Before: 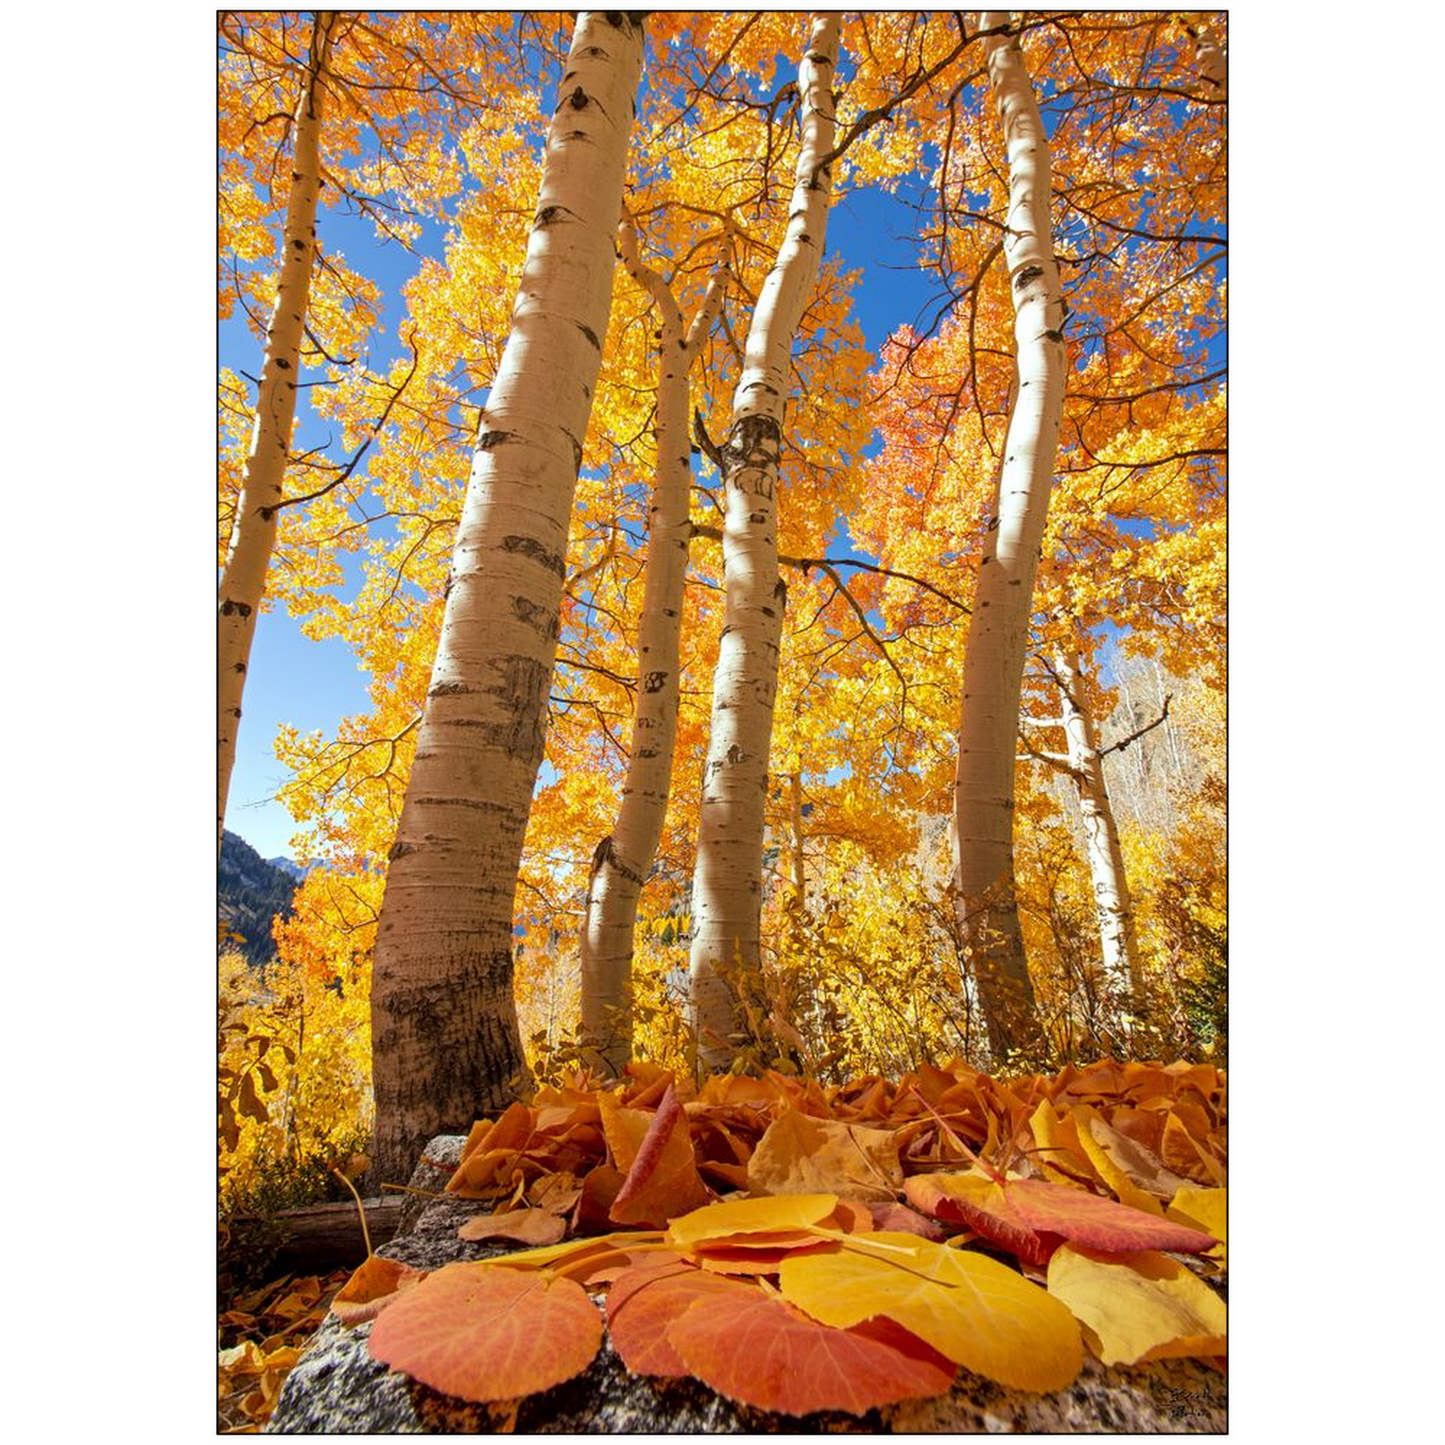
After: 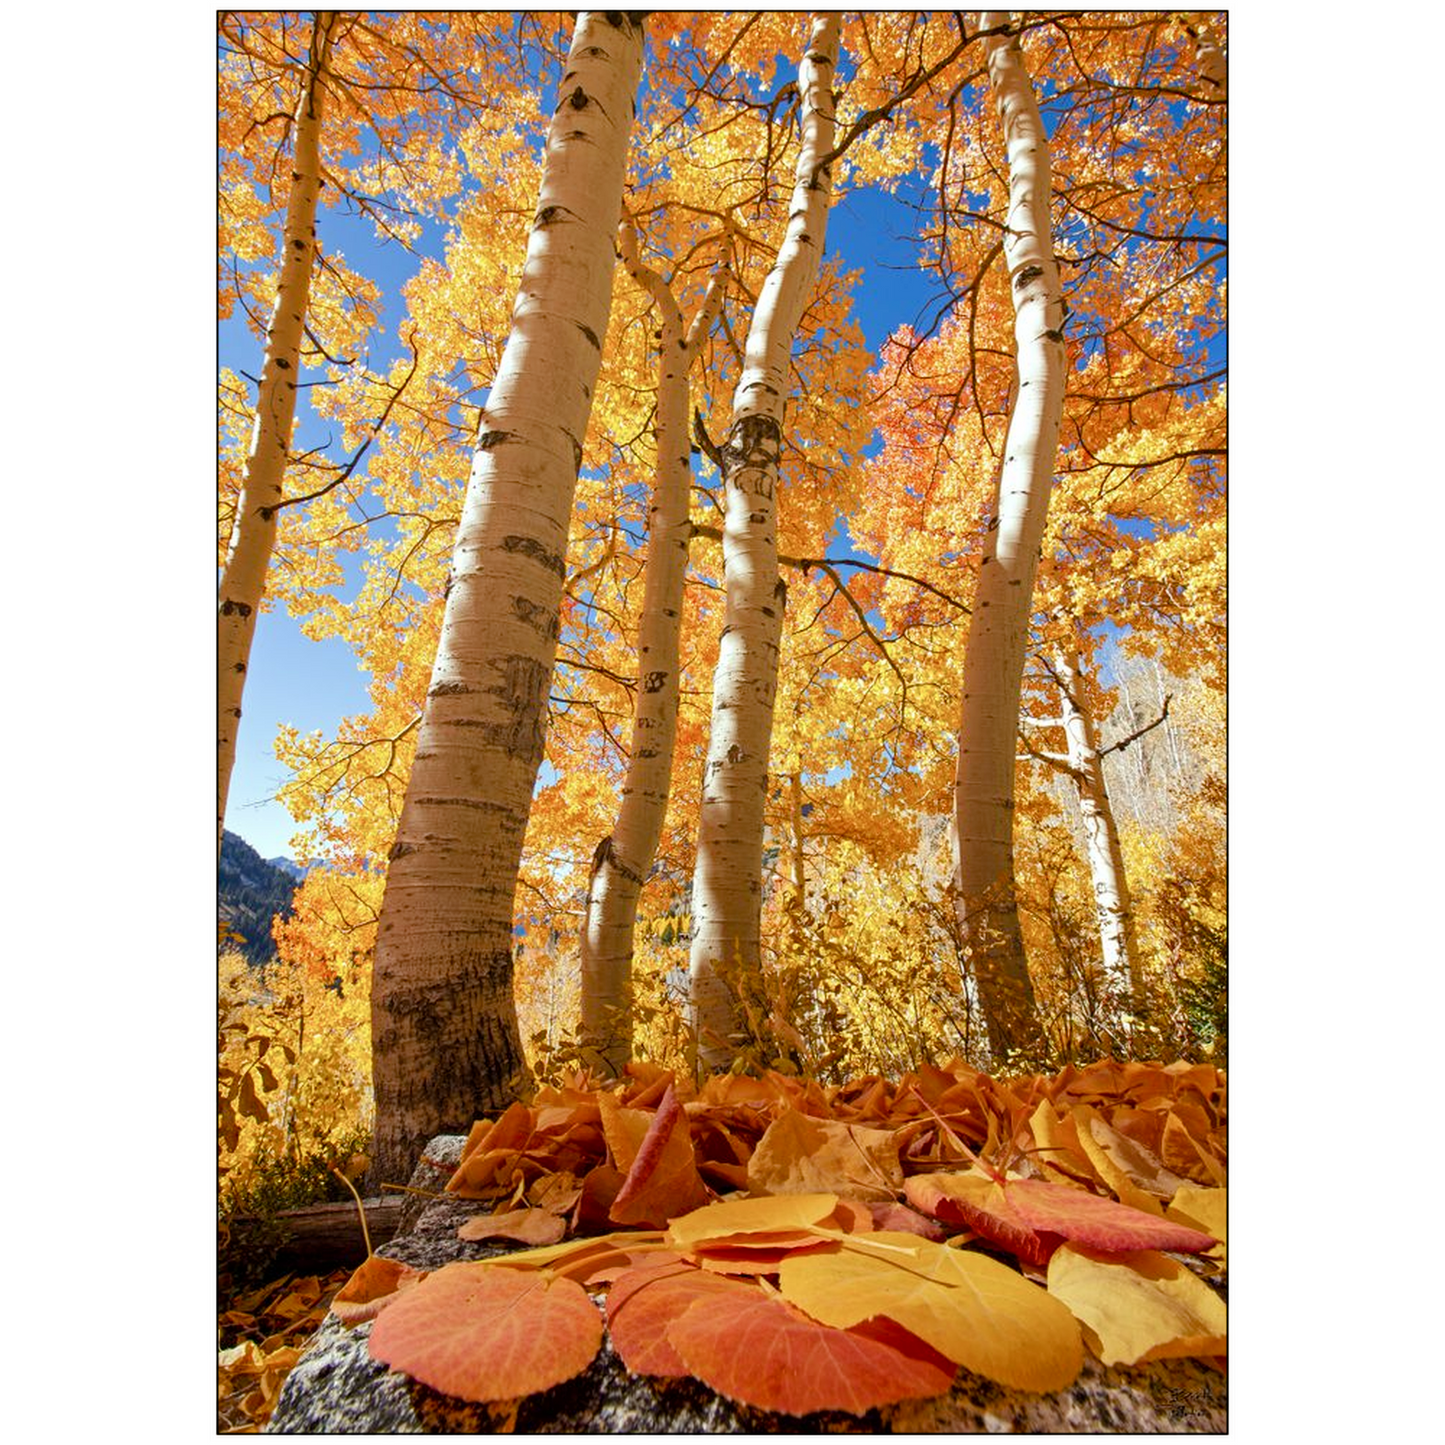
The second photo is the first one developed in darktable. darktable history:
color balance rgb: perceptual saturation grading › global saturation 0.291%, perceptual saturation grading › highlights -15.878%, perceptual saturation grading › shadows 25.144%
